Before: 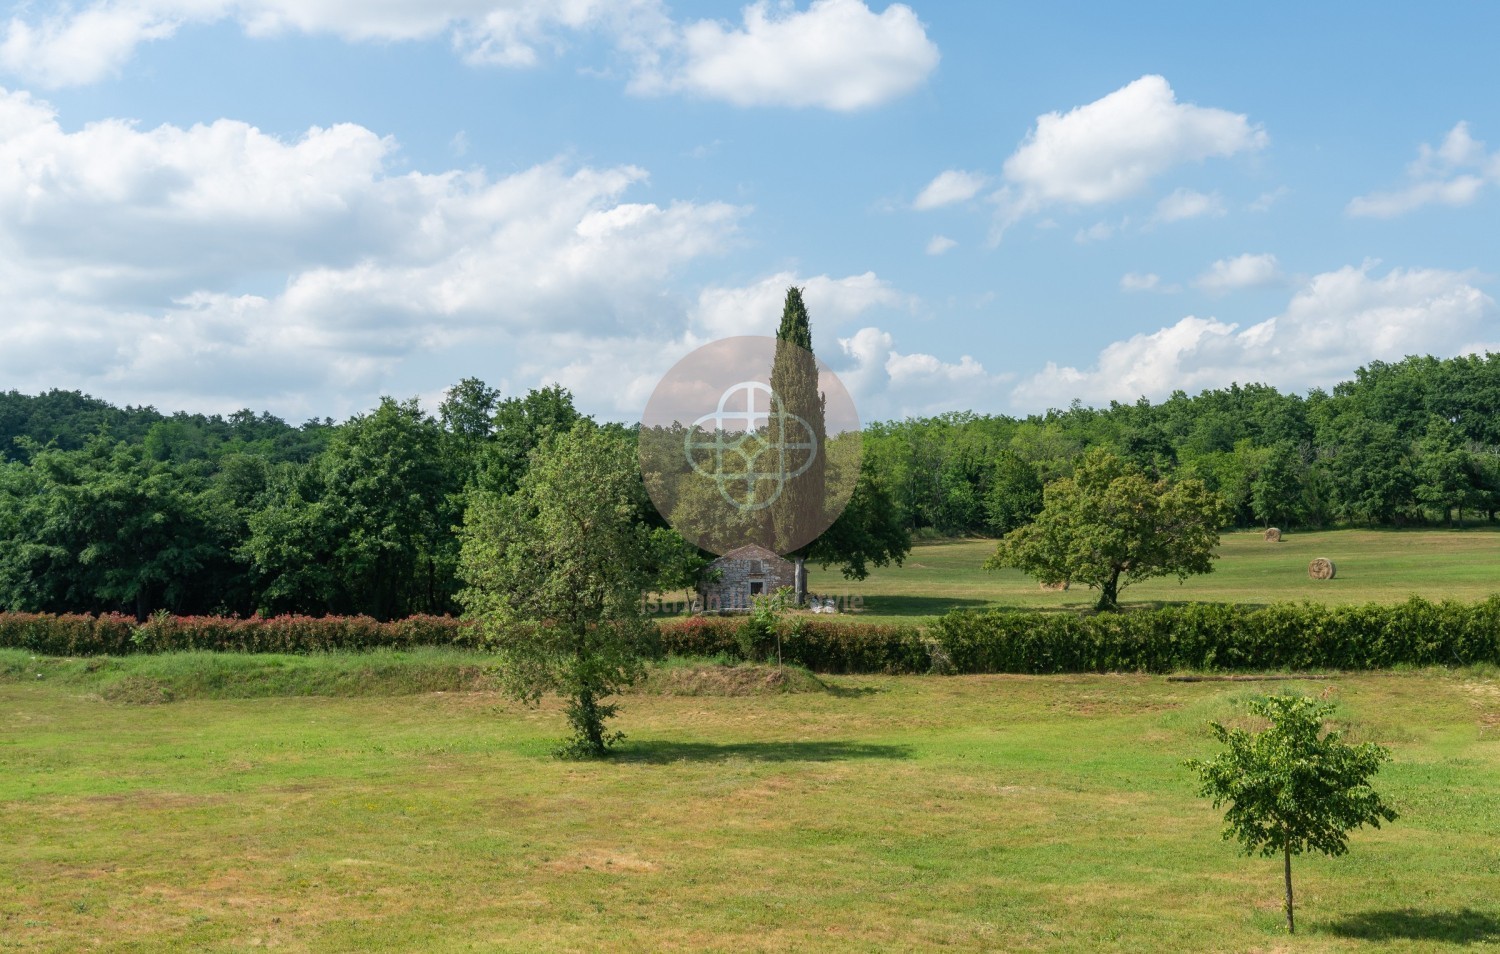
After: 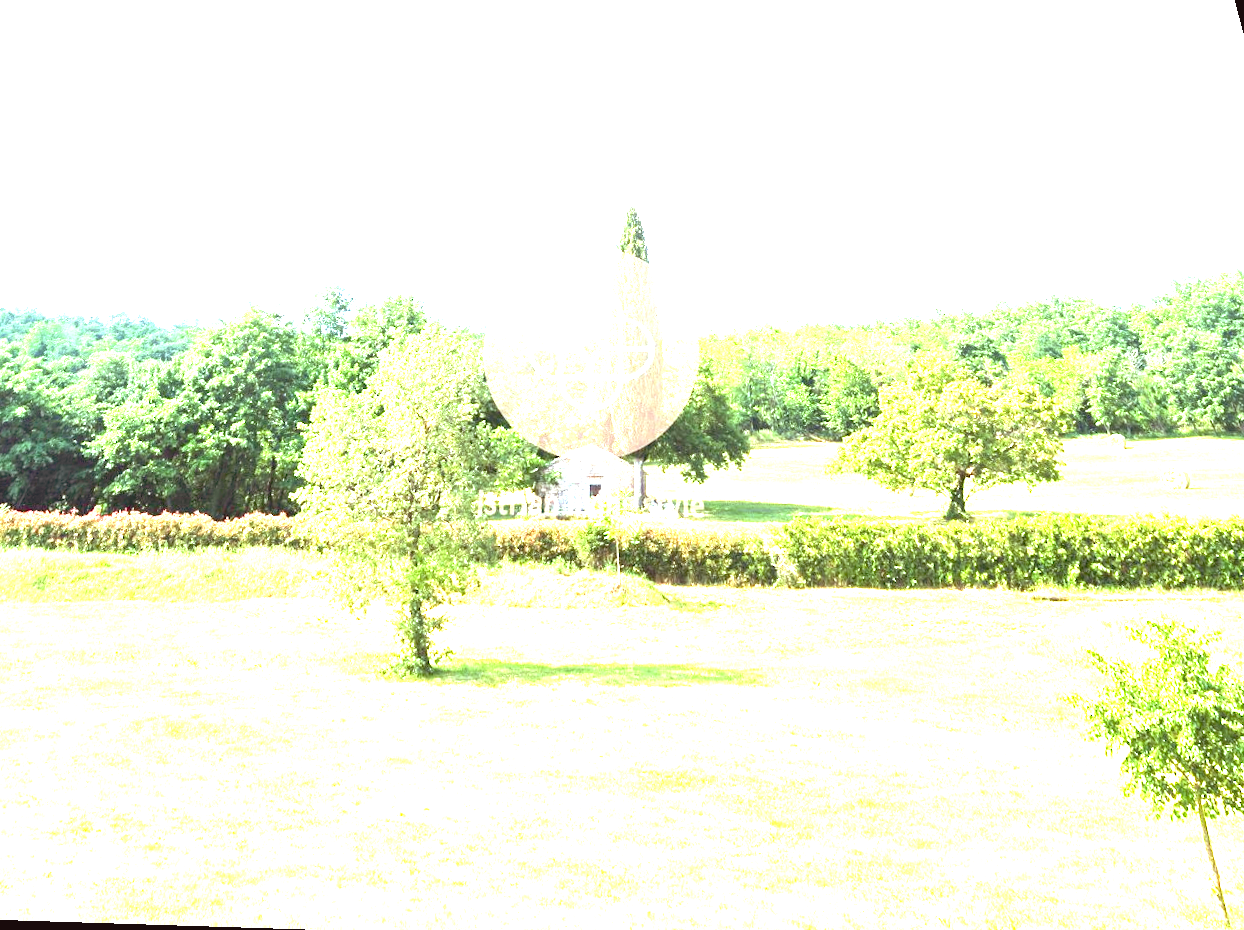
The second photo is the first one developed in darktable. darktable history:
rotate and perspective: rotation 0.72°, lens shift (vertical) -0.352, lens shift (horizontal) -0.051, crop left 0.152, crop right 0.859, crop top 0.019, crop bottom 0.964
rgb levels: mode RGB, independent channels, levels [[0, 0.474, 1], [0, 0.5, 1], [0, 0.5, 1]]
exposure: black level correction 0, exposure 4 EV, compensate exposure bias true, compensate highlight preservation false
